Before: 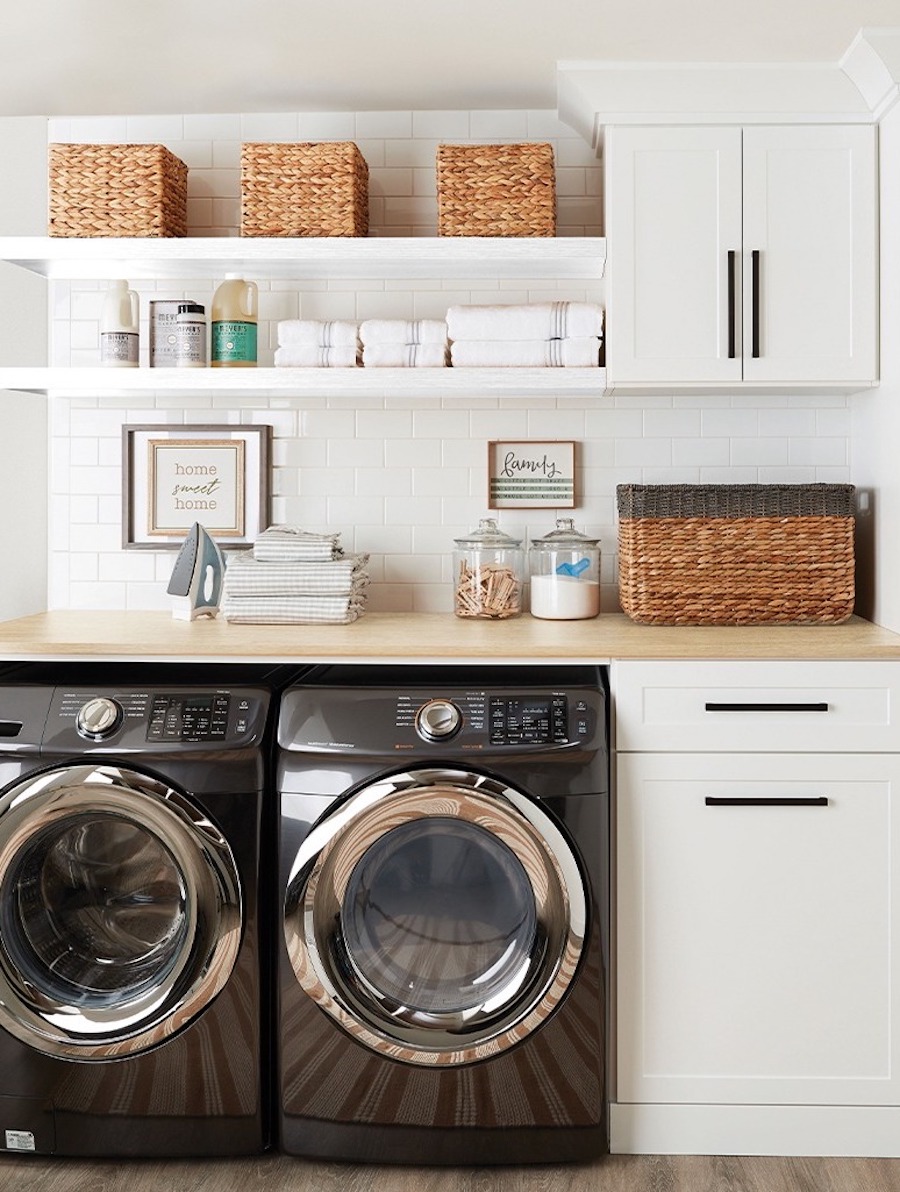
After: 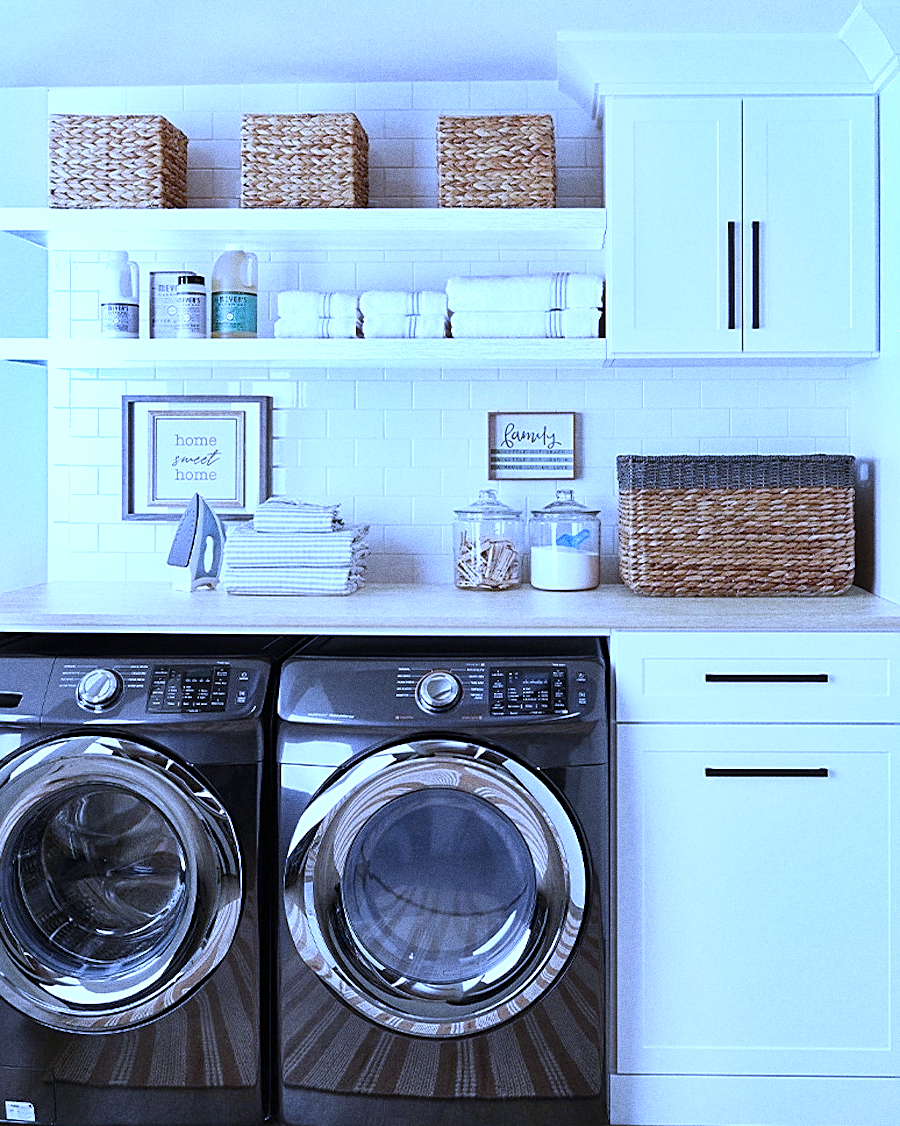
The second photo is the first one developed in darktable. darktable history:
white balance: red 0.766, blue 1.537
grain: coarseness 0.09 ISO, strength 40%
sharpen: on, module defaults
crop and rotate: top 2.479%, bottom 3.018%
shadows and highlights: radius 44.78, white point adjustment 6.64, compress 79.65%, highlights color adjustment 78.42%, soften with gaussian
